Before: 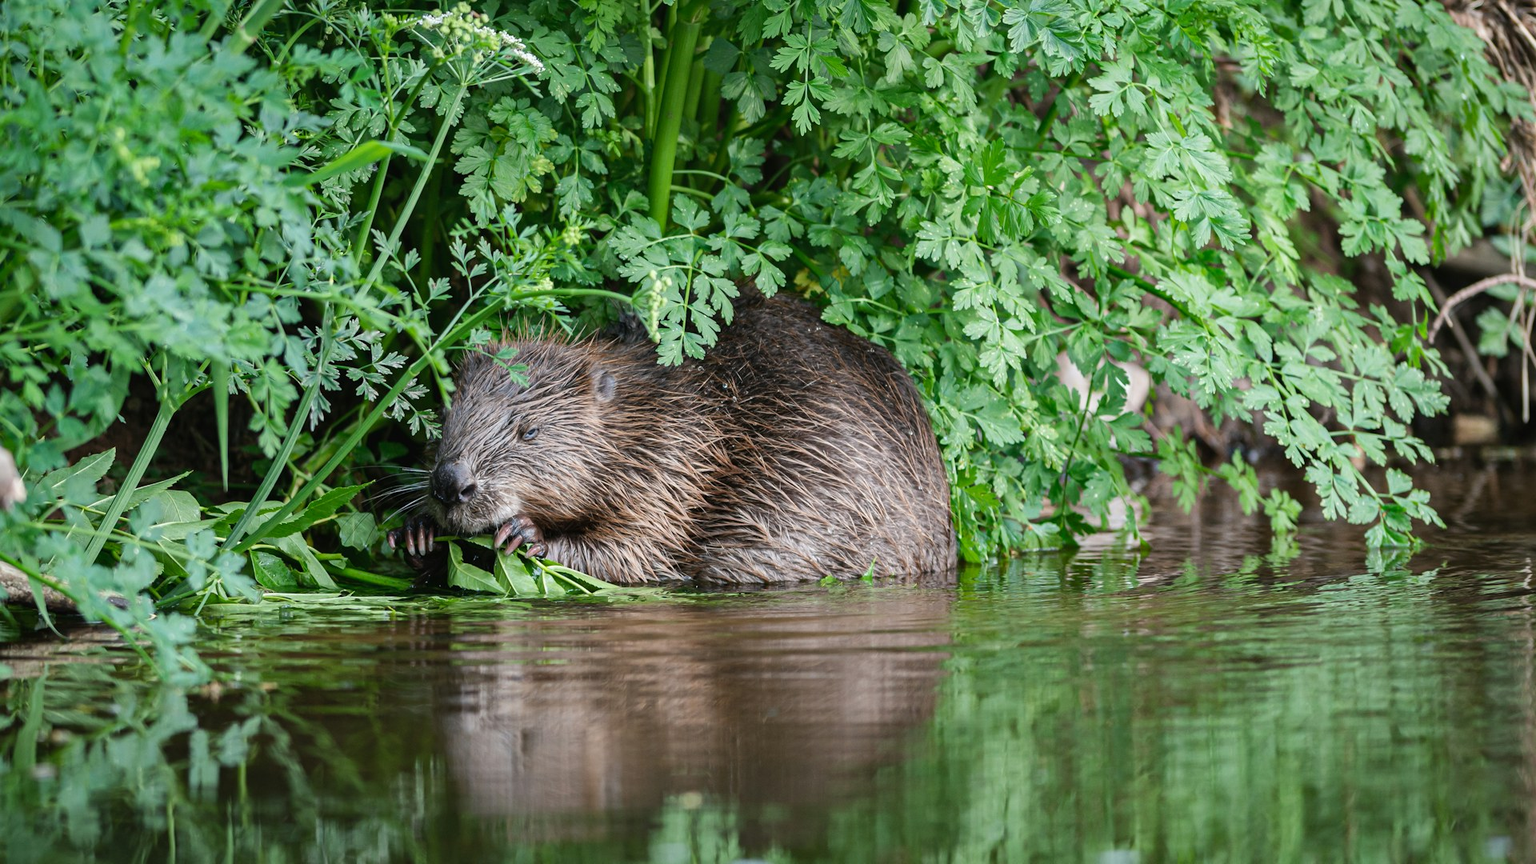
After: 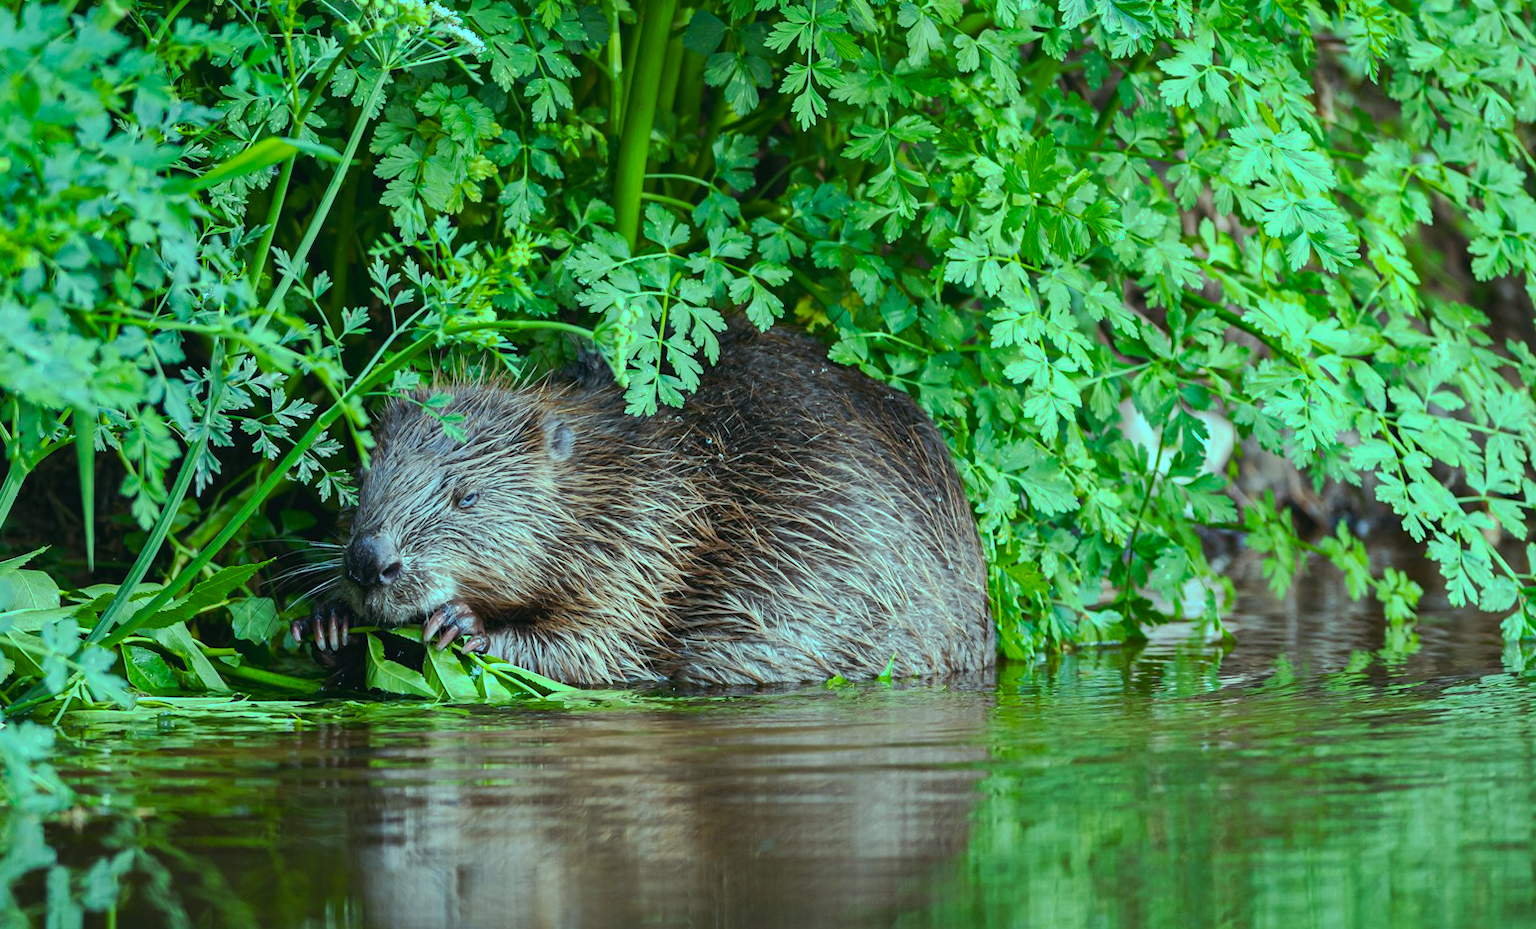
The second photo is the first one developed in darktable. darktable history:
tone curve: curves: ch0 [(0, 0) (0.003, 0.027) (0.011, 0.03) (0.025, 0.04) (0.044, 0.063) (0.069, 0.093) (0.1, 0.125) (0.136, 0.153) (0.177, 0.191) (0.224, 0.232) (0.277, 0.279) (0.335, 0.333) (0.399, 0.39) (0.468, 0.457) (0.543, 0.535) (0.623, 0.611) (0.709, 0.683) (0.801, 0.758) (0.898, 0.853) (1, 1)], preserve colors none
color balance rgb: linear chroma grading › global chroma 9.31%, global vibrance 41.49%
crop: left 9.929%, top 3.475%, right 9.188%, bottom 9.529%
color balance: mode lift, gamma, gain (sRGB), lift [0.997, 0.979, 1.021, 1.011], gamma [1, 1.084, 0.916, 0.998], gain [1, 0.87, 1.13, 1.101], contrast 4.55%, contrast fulcrum 38.24%, output saturation 104.09%
exposure: compensate highlight preservation false
